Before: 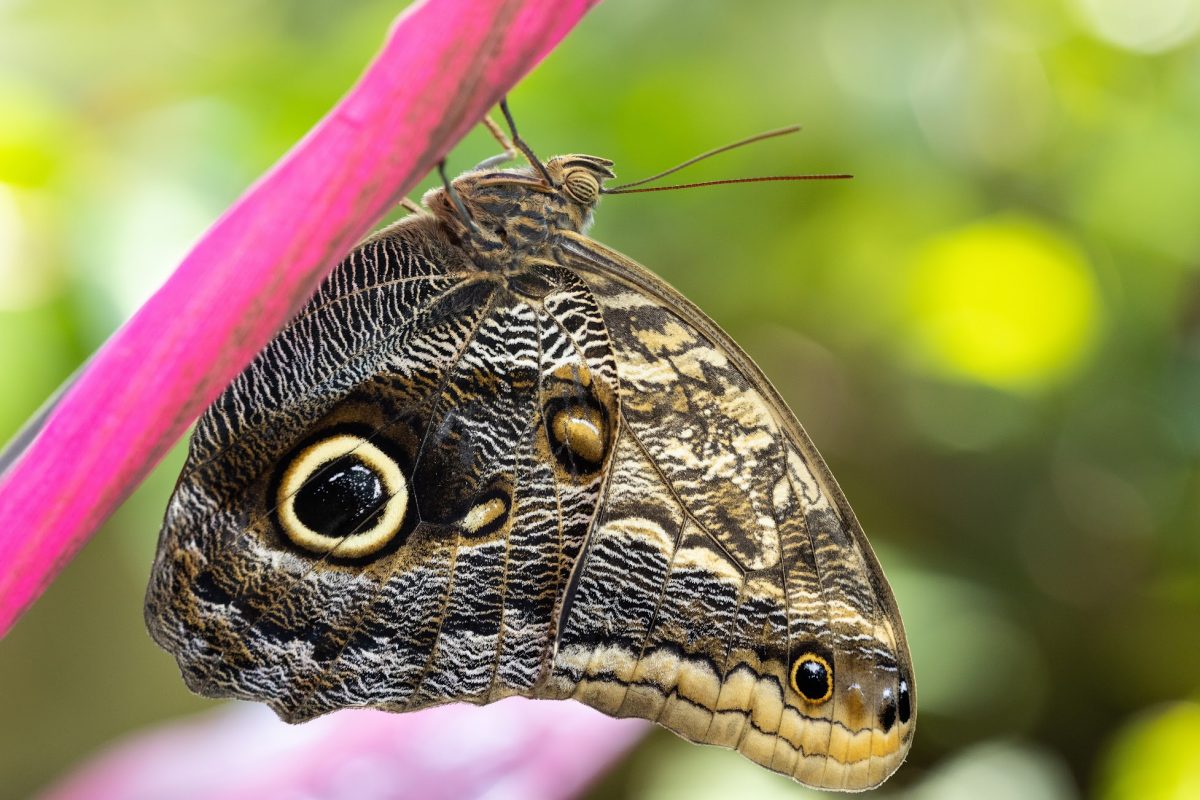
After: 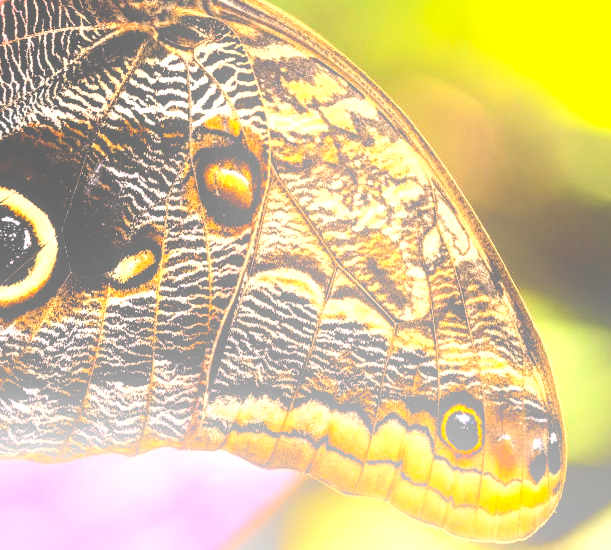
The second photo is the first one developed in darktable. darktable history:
white balance: red 1.127, blue 0.943
exposure: exposure 0.6 EV, compensate highlight preservation false
crop and rotate: left 29.237%, top 31.152%, right 19.807%
bloom: on, module defaults
tone equalizer: -8 EV -0.75 EV, -7 EV -0.7 EV, -6 EV -0.6 EV, -5 EV -0.4 EV, -3 EV 0.4 EV, -2 EV 0.6 EV, -1 EV 0.7 EV, +0 EV 0.75 EV, edges refinement/feathering 500, mask exposure compensation -1.57 EV, preserve details no
local contrast: on, module defaults
base curve: curves: ch0 [(0, 0.02) (0.083, 0.036) (1, 1)], preserve colors none
